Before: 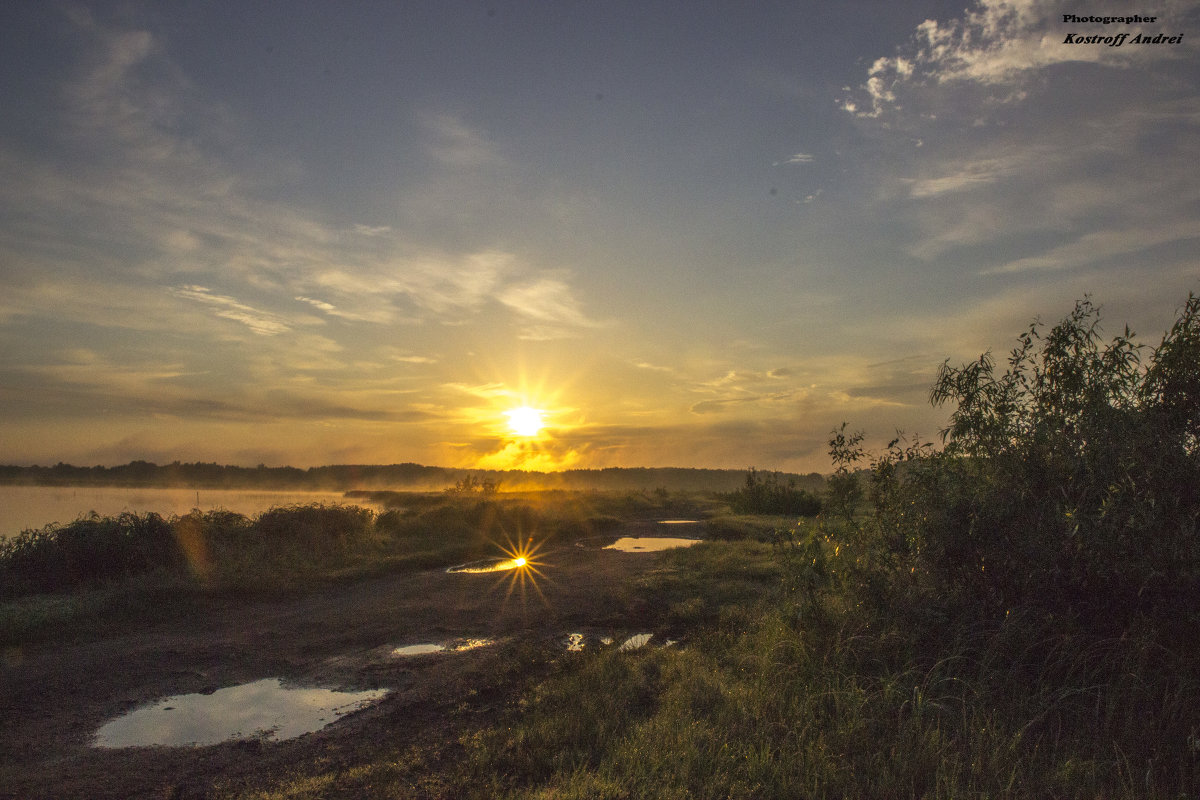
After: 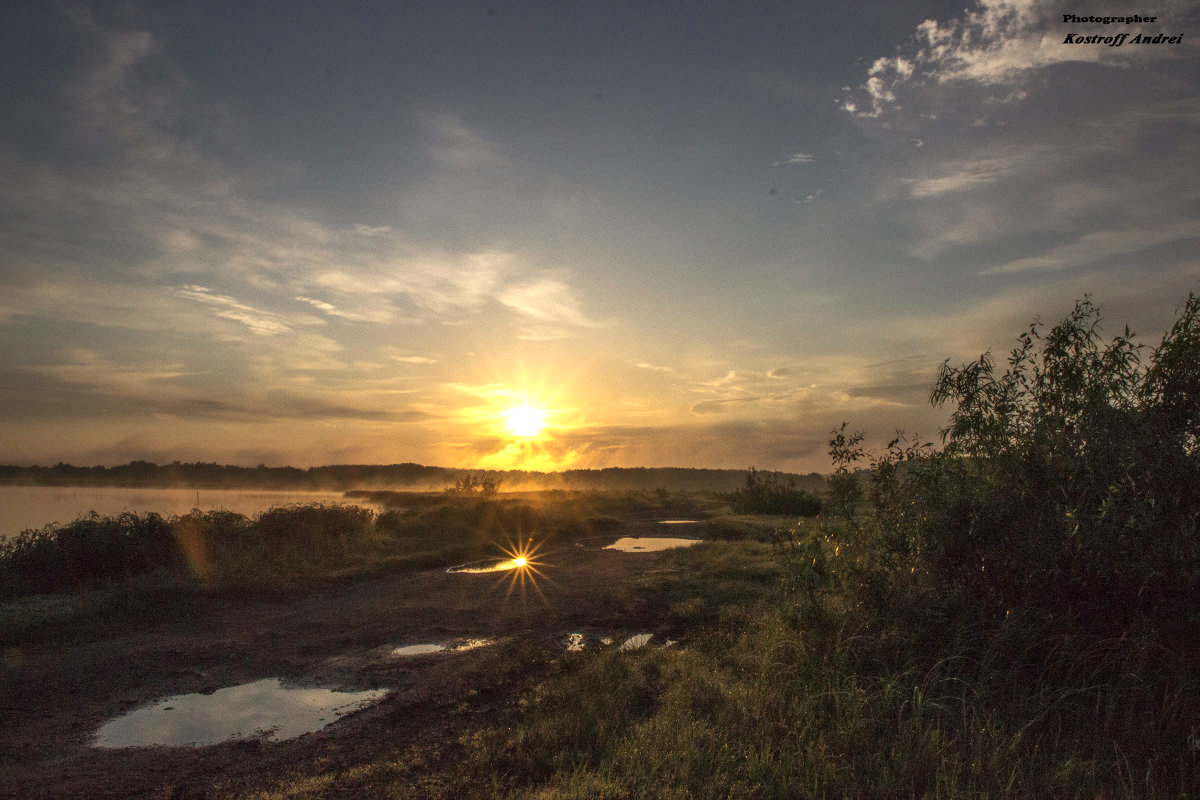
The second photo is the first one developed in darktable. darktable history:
color calibration: illuminant same as pipeline (D50), adaptation XYZ, x 0.346, y 0.359, temperature 5015.33 K
tone equalizer: -8 EV 0 EV, -7 EV 0.003 EV, -6 EV -0.003 EV, -5 EV -0.012 EV, -4 EV -0.056 EV, -3 EV -0.2 EV, -2 EV -0.286 EV, -1 EV 0.11 EV, +0 EV 0.309 EV
contrast brightness saturation: contrast 0.057, brightness -0.011, saturation -0.227
